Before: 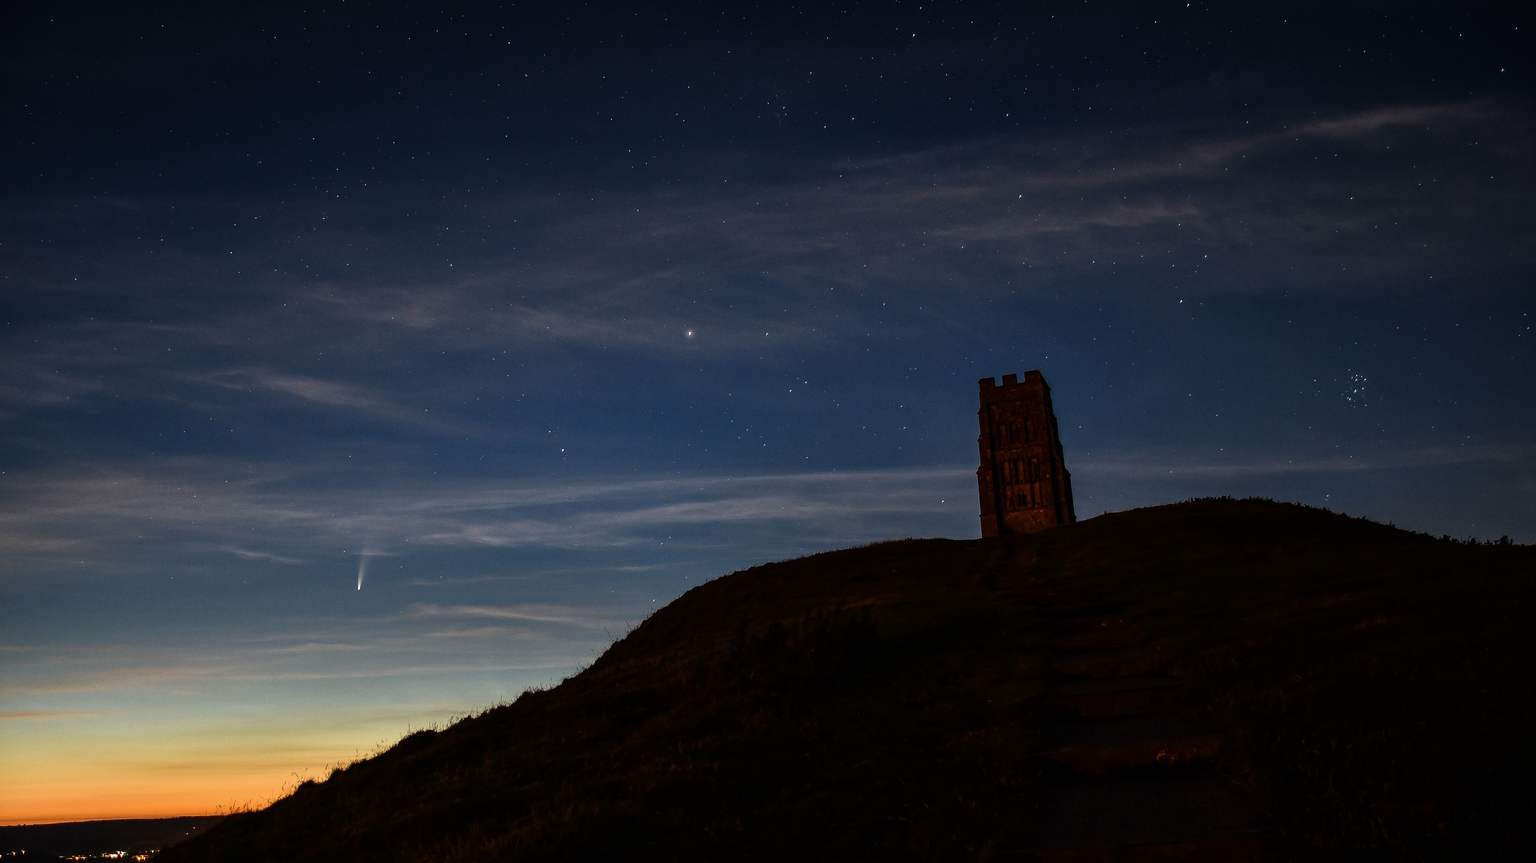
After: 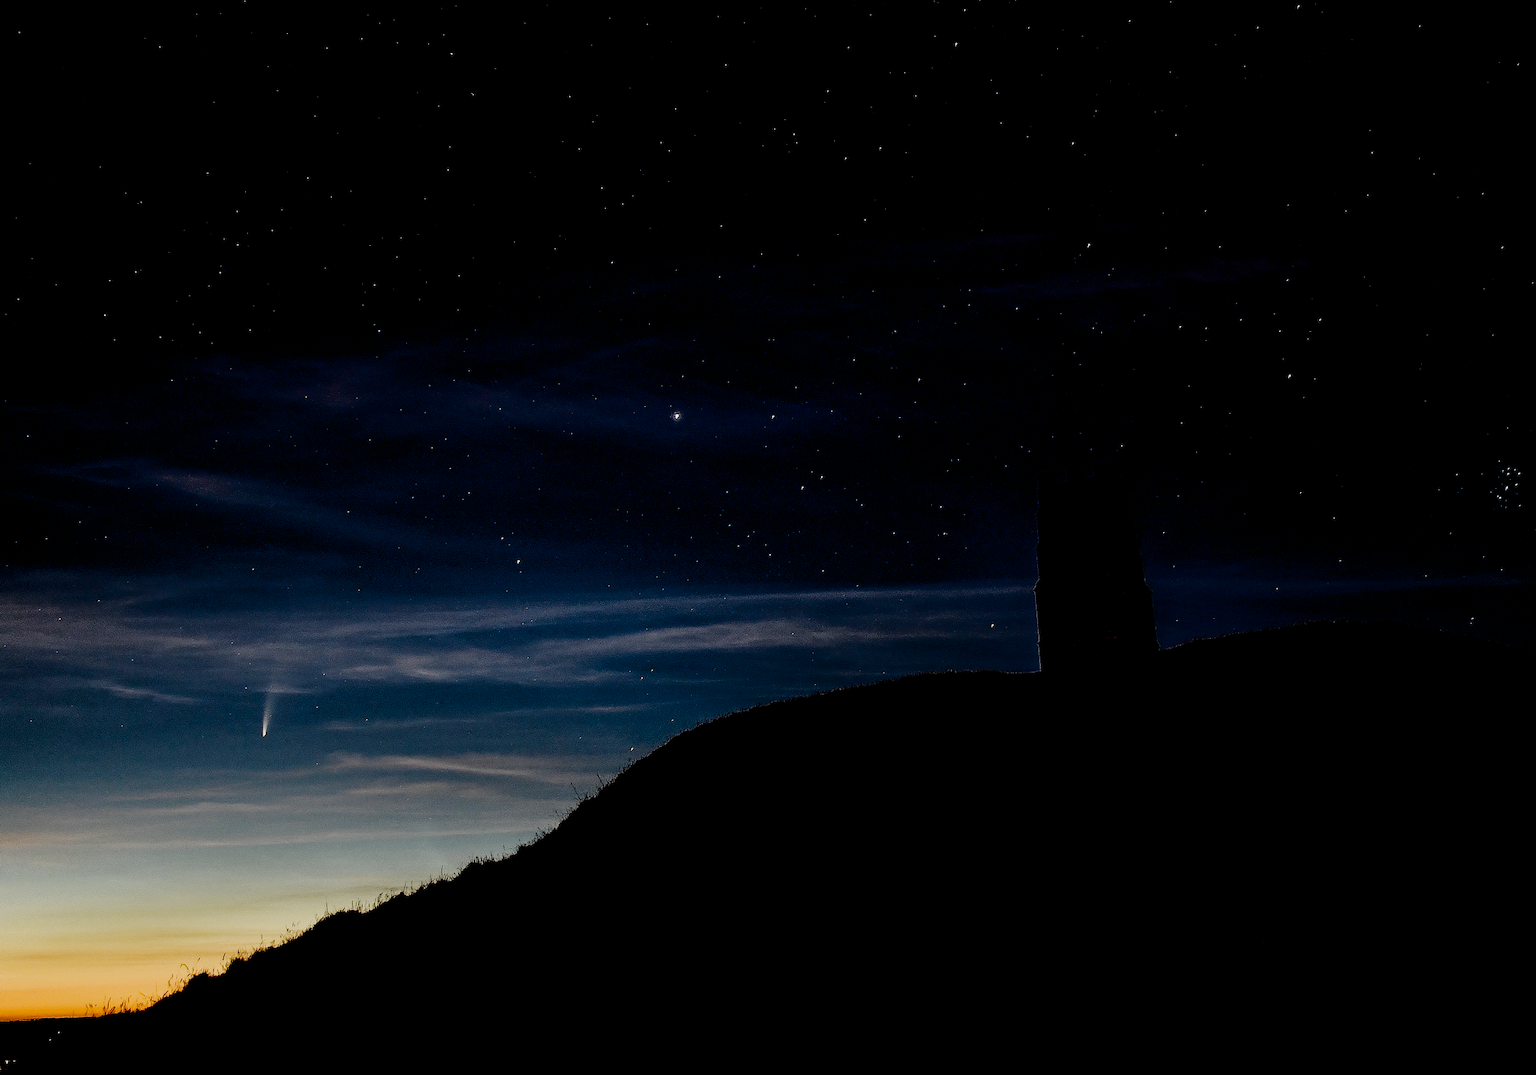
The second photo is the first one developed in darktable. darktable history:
crop and rotate: left 9.597%, right 10.195%
shadows and highlights: shadows -62.32, white point adjustment -5.22, highlights 61.59
filmic rgb: black relative exposure -2.85 EV, white relative exposure 4.56 EV, hardness 1.77, contrast 1.25, preserve chrominance no, color science v5 (2021)
